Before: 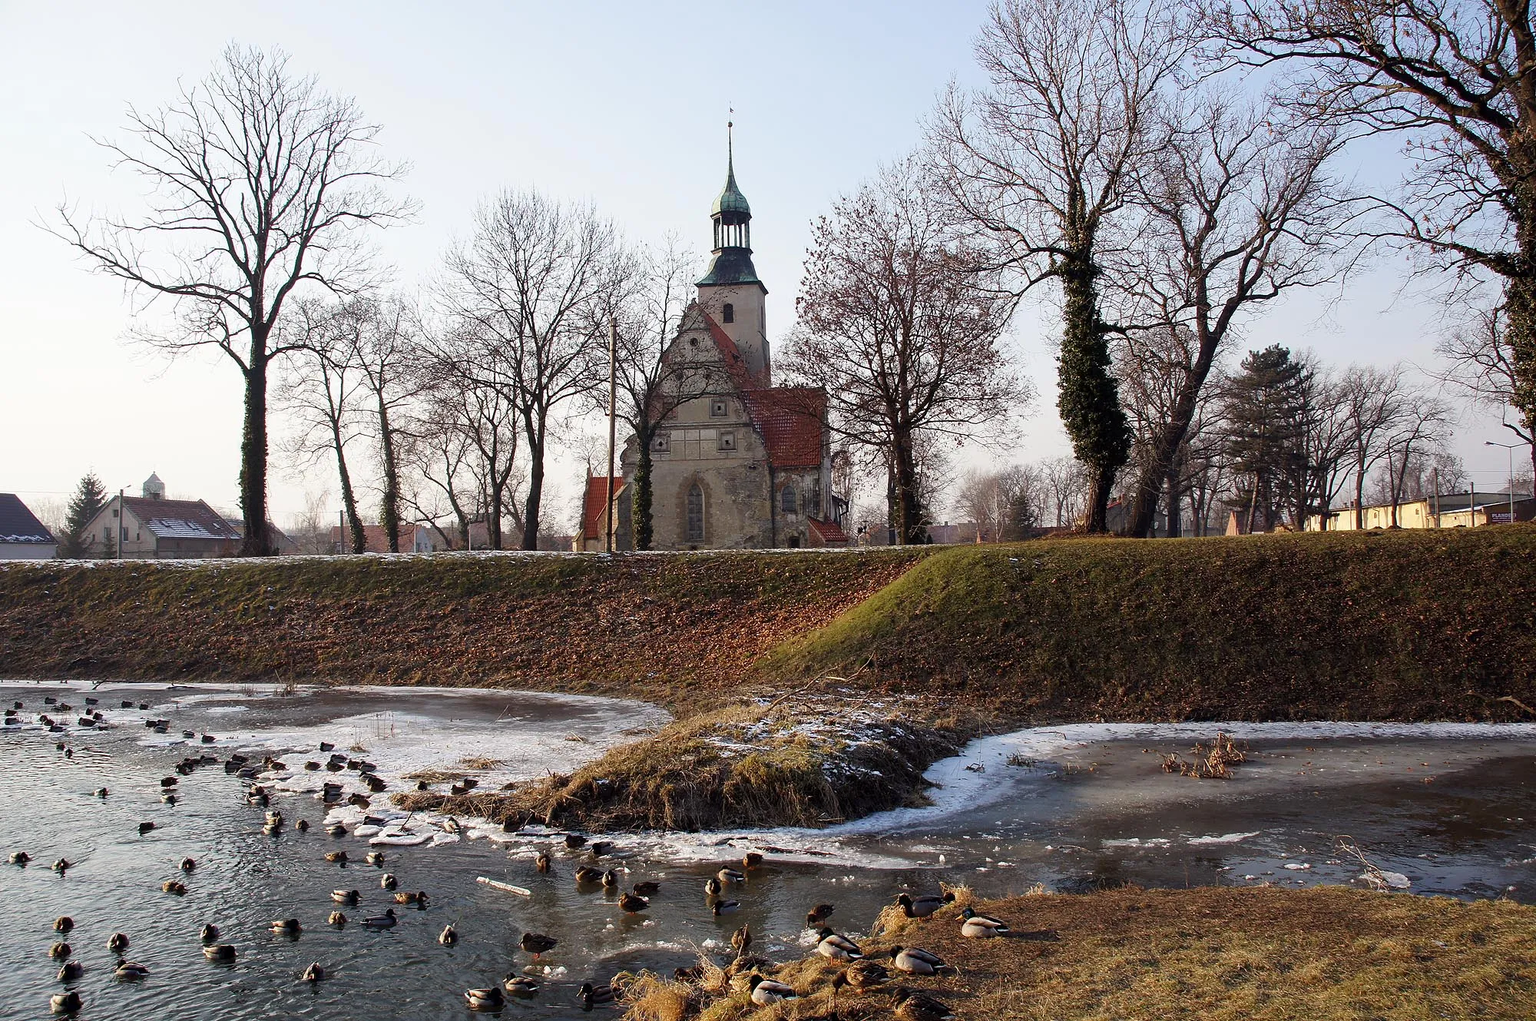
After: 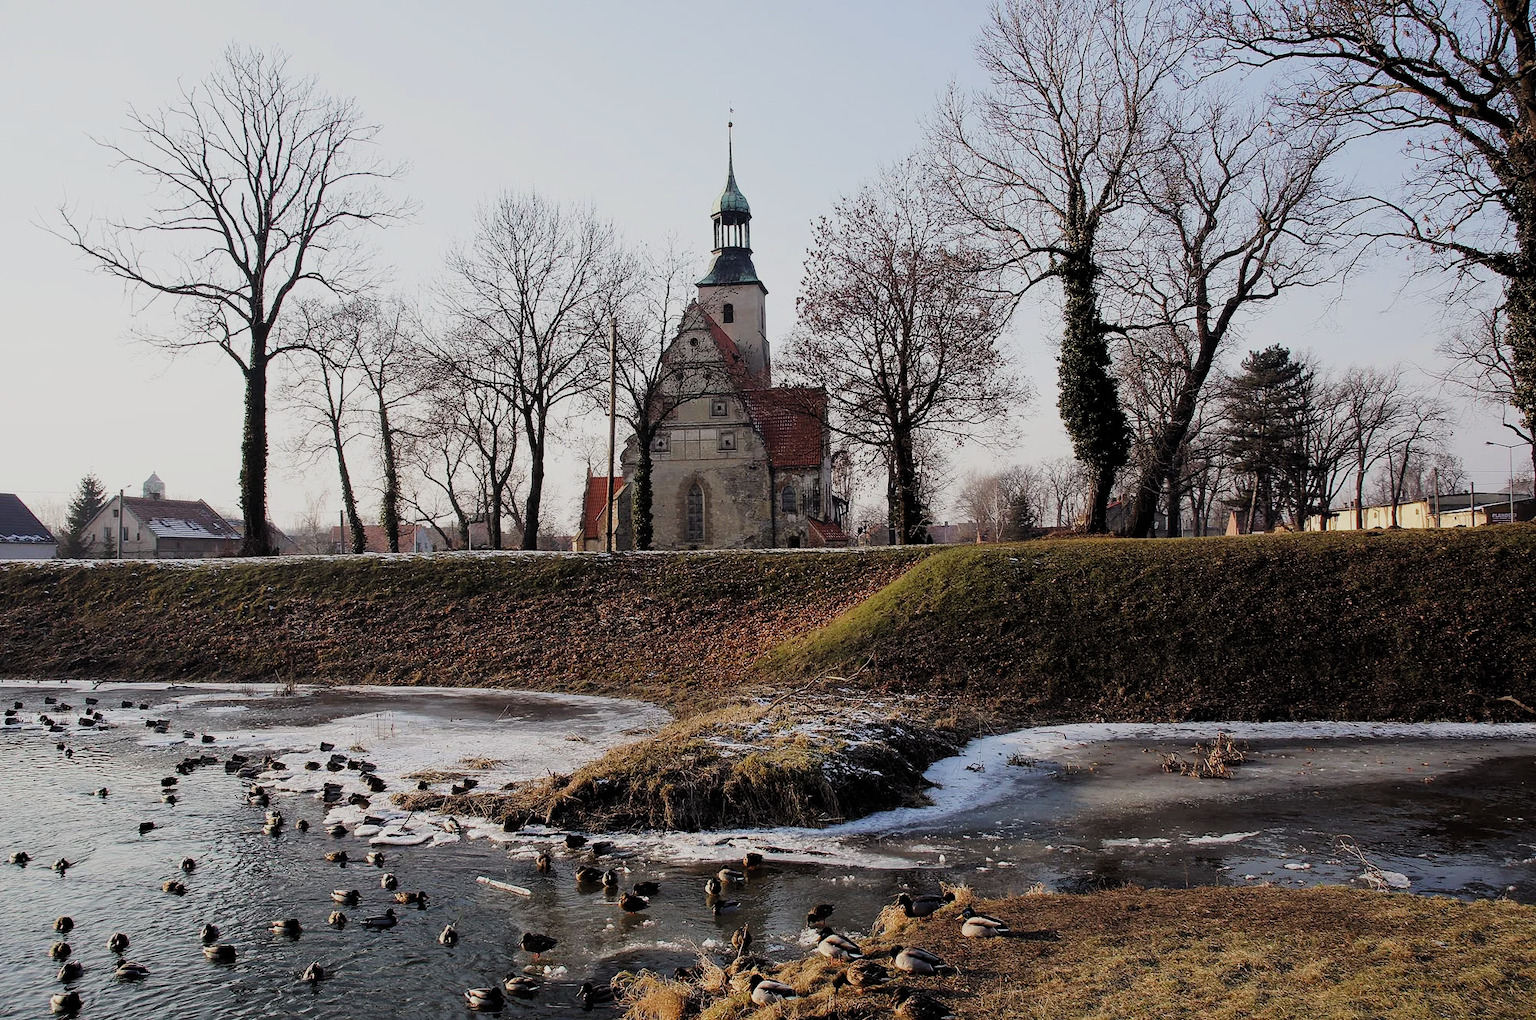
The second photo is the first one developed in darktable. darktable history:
filmic rgb: black relative exposure -7.65 EV, white relative exposure 4.56 EV, threshold 3.02 EV, hardness 3.61, contrast 1.061, add noise in highlights 0, color science v3 (2019), use custom middle-gray values true, iterations of high-quality reconstruction 0, contrast in highlights soft, enable highlight reconstruction true
